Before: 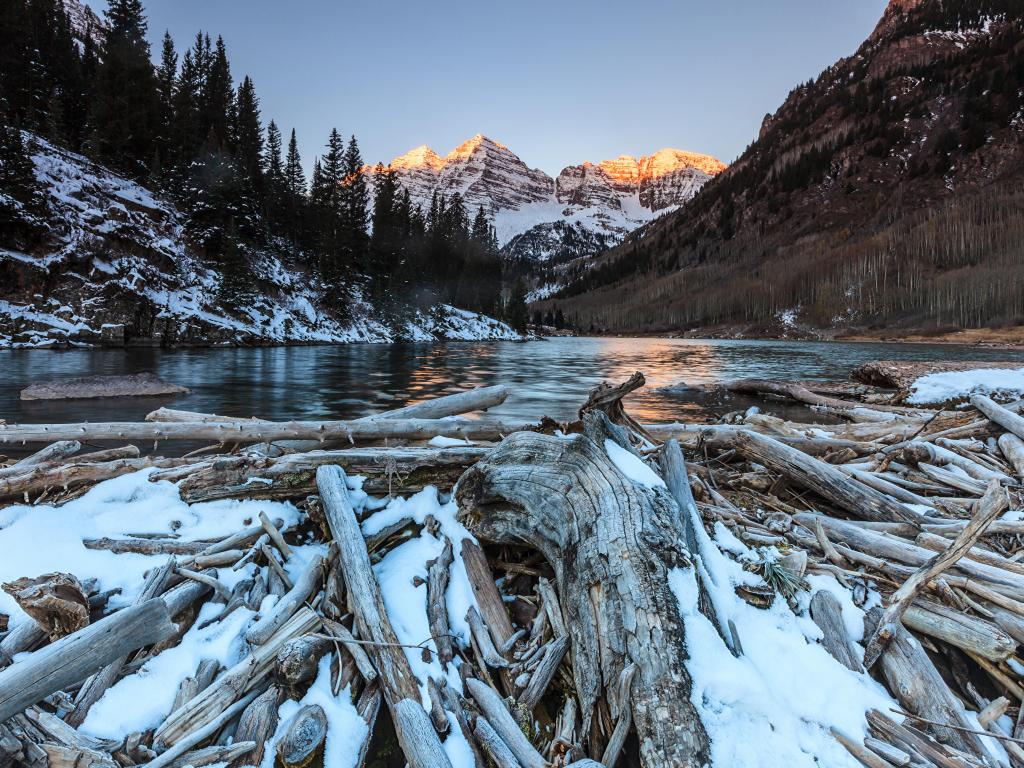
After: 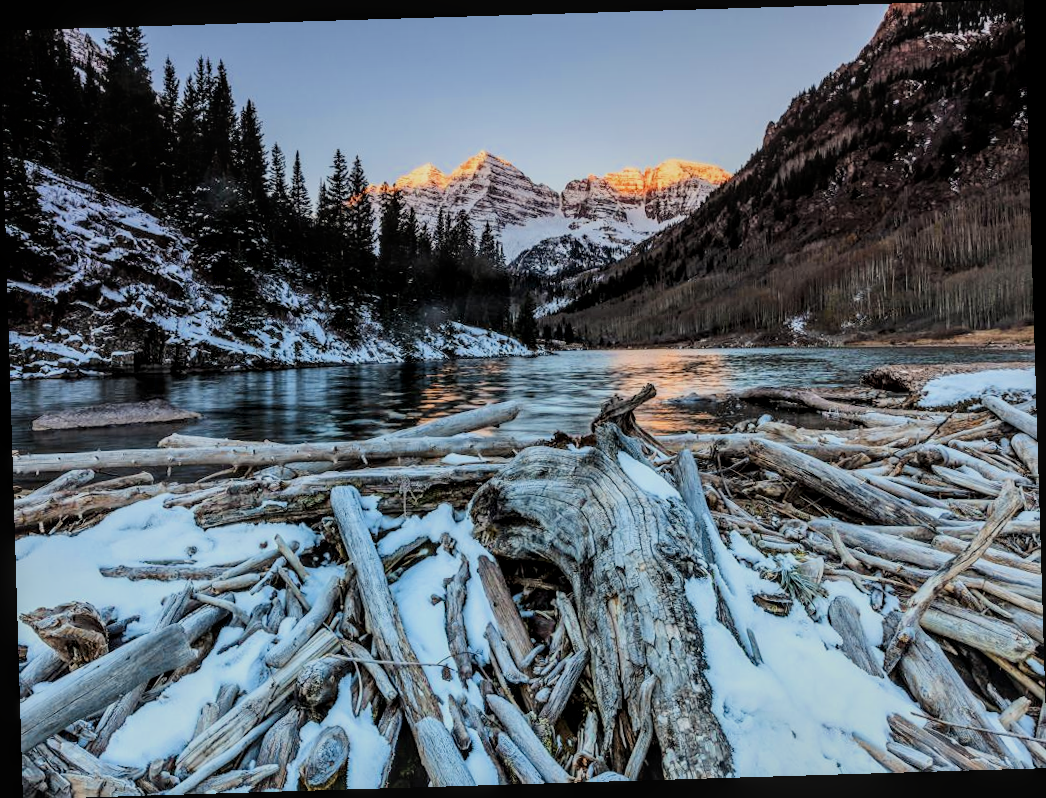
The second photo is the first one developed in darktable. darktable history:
rotate and perspective: rotation -1.75°, automatic cropping off
filmic rgb: black relative exposure -7.65 EV, white relative exposure 4.56 EV, hardness 3.61, color science v6 (2022)
exposure: black level correction 0.001, exposure 0.3 EV, compensate highlight preservation false
local contrast: on, module defaults
color correction: highlights b* 3
